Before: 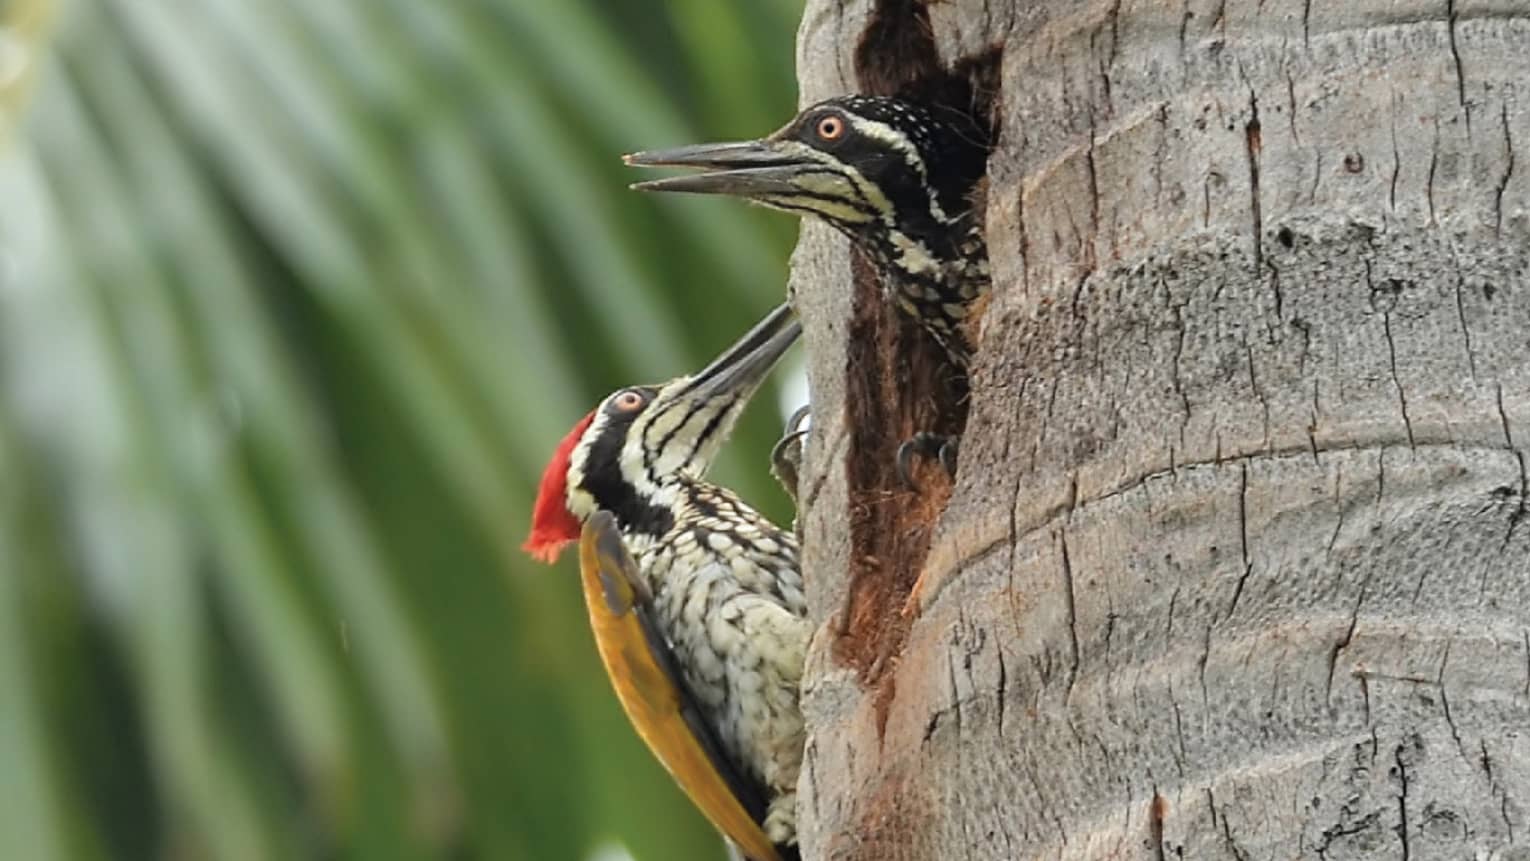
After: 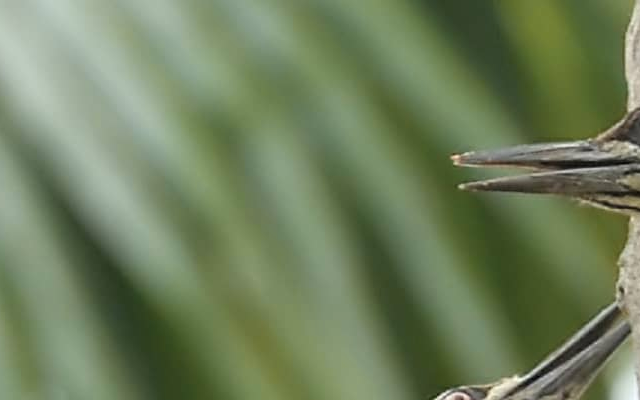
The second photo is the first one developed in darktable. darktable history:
color zones: curves: ch1 [(0, 0.455) (0.063, 0.455) (0.286, 0.495) (0.429, 0.5) (0.571, 0.5) (0.714, 0.5) (0.857, 0.5) (1, 0.455)]; ch2 [(0, 0.532) (0.063, 0.521) (0.233, 0.447) (0.429, 0.489) (0.571, 0.5) (0.714, 0.5) (0.857, 0.5) (1, 0.532)]
crop and rotate: left 11.203%, top 0.115%, right 46.916%, bottom 53.387%
